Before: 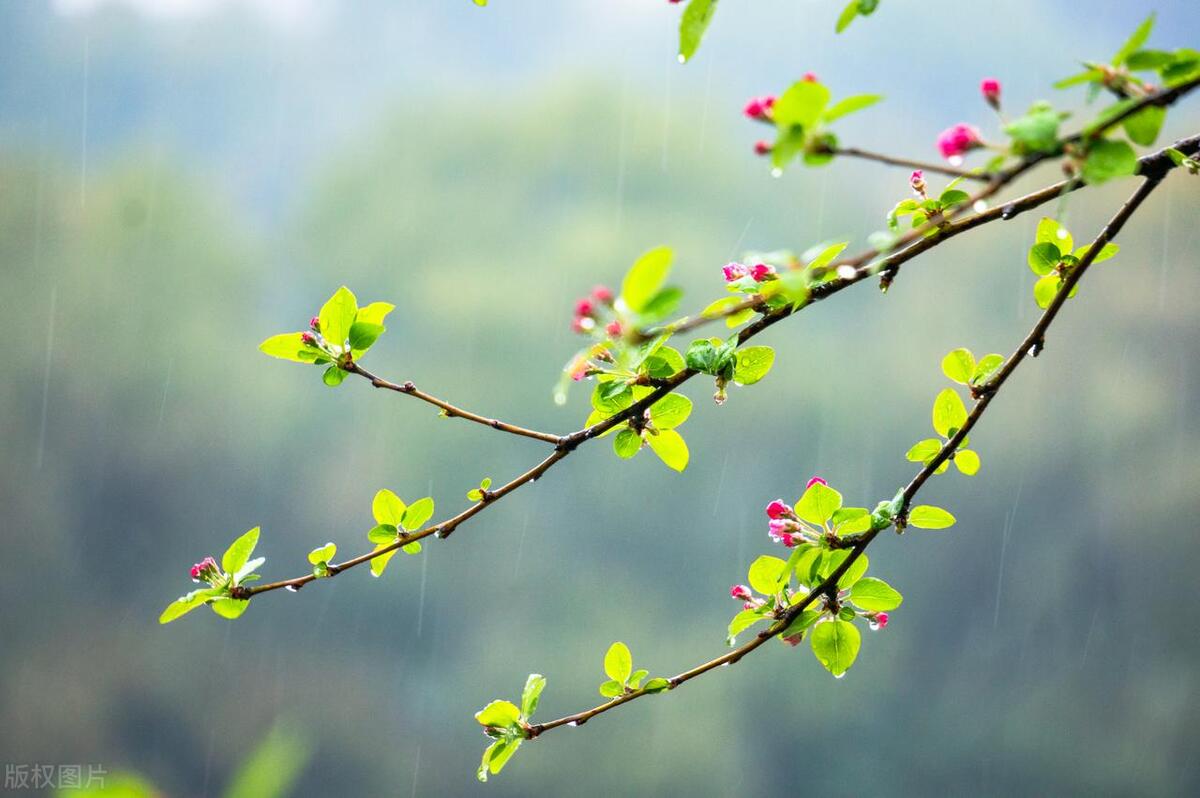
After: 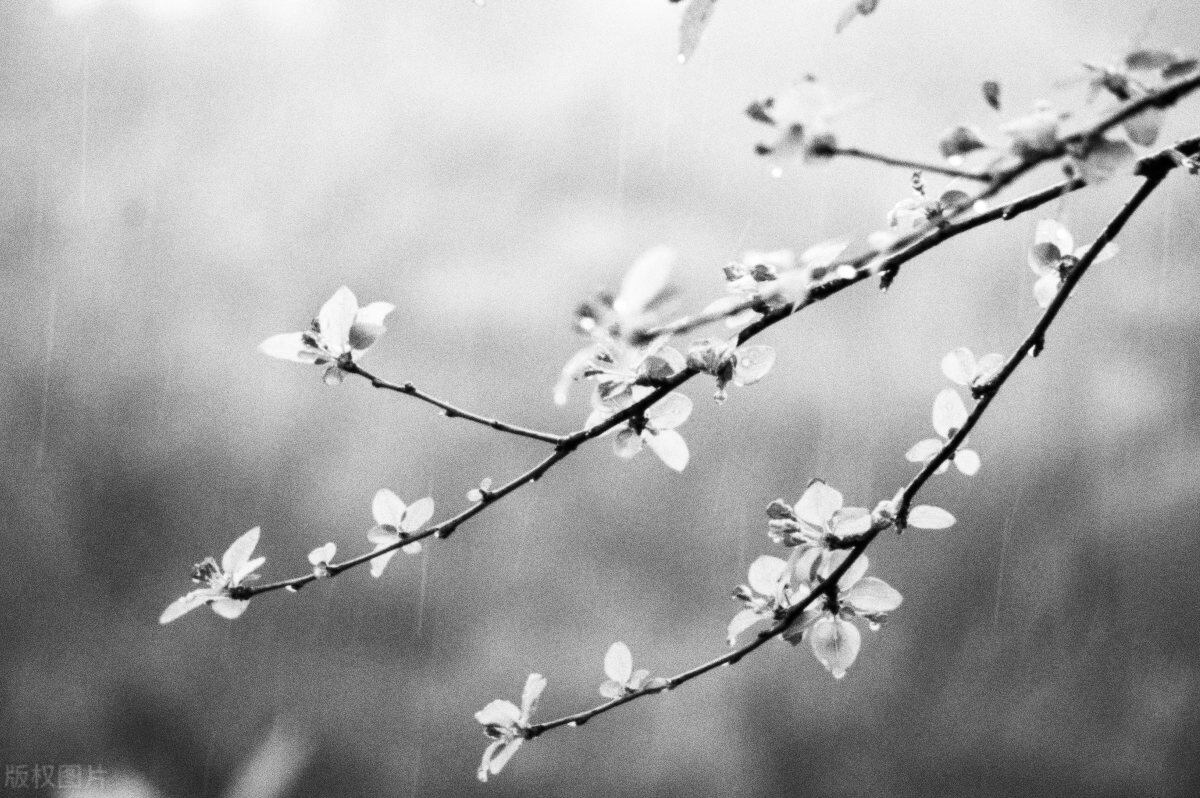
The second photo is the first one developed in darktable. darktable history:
local contrast: mode bilateral grid, contrast 10, coarseness 25, detail 115%, midtone range 0.2
lowpass: radius 0.76, contrast 1.56, saturation 0, unbound 0
graduated density: rotation -180°, offset 24.95
grain: coarseness 0.09 ISO, strength 40%
